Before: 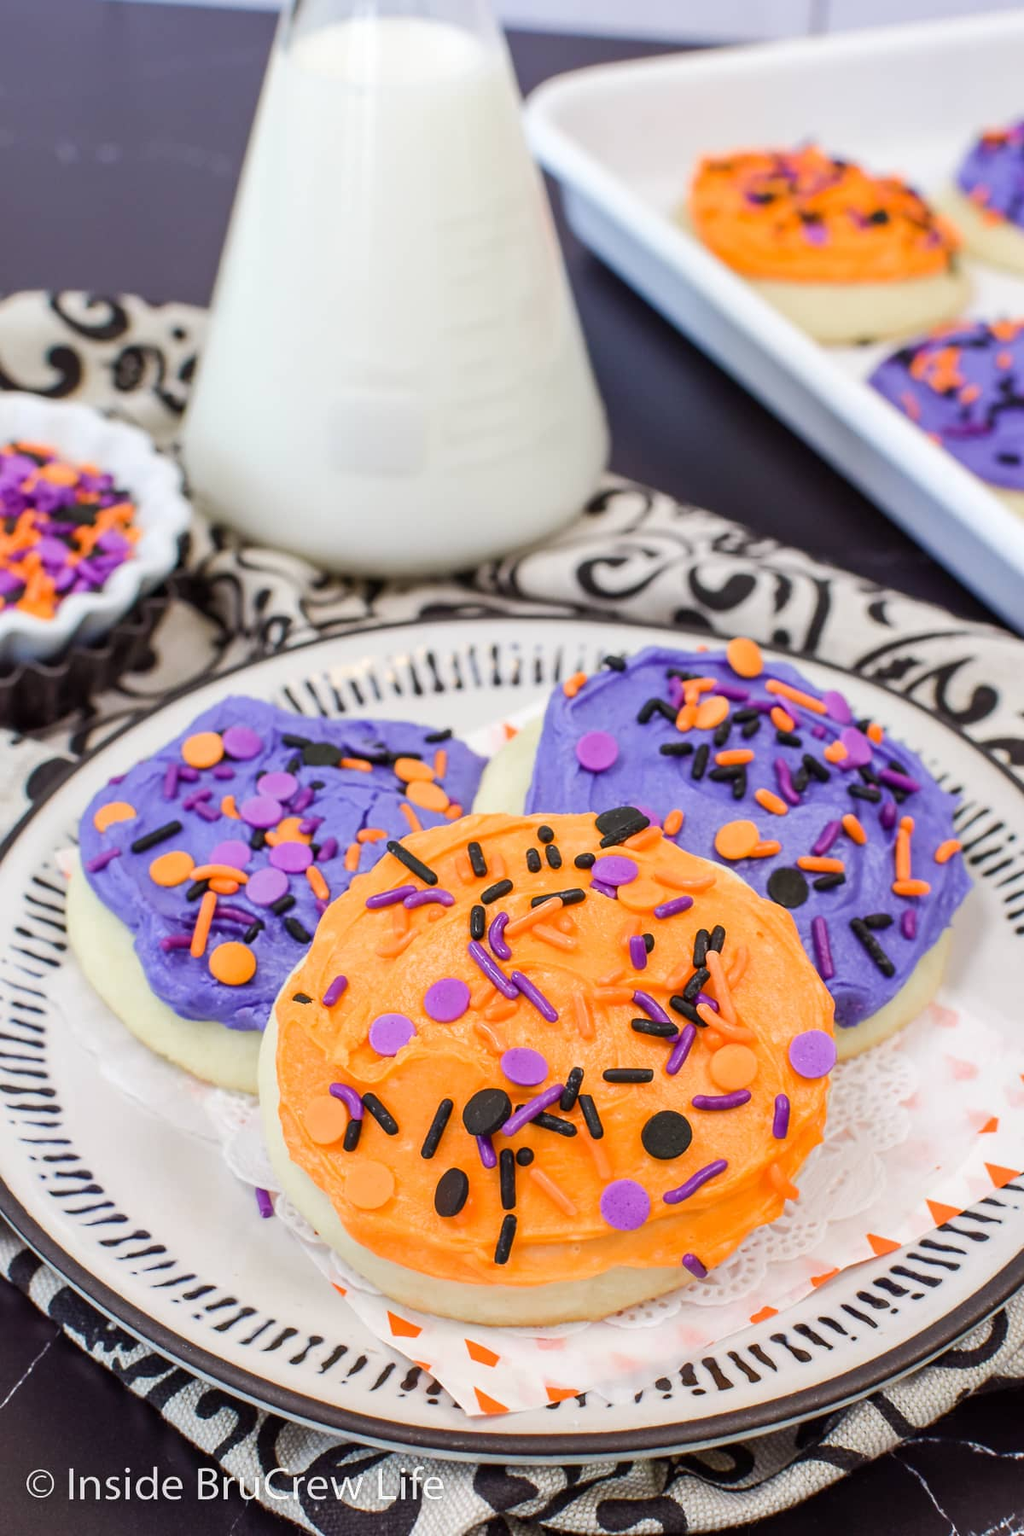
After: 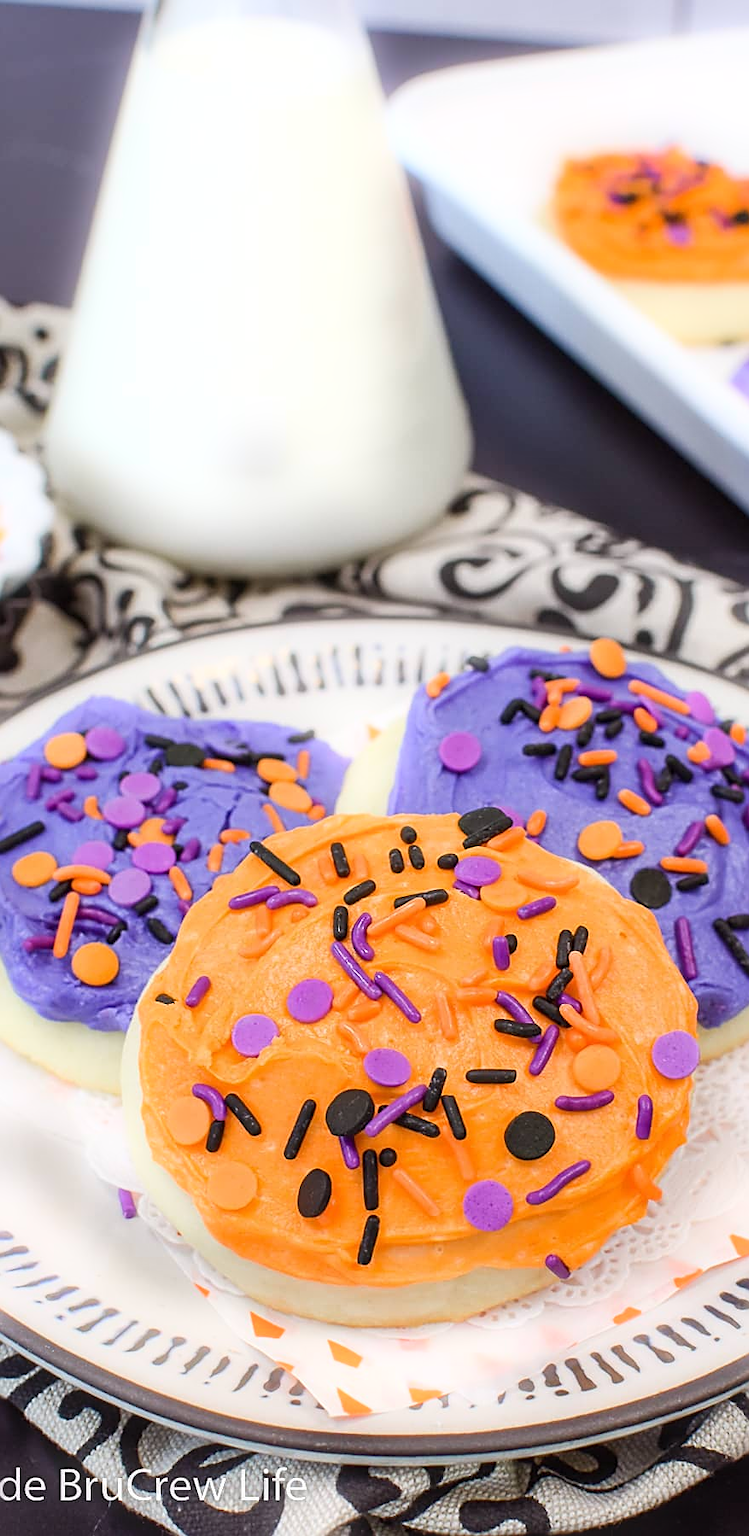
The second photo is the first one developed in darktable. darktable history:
crop: left 13.443%, right 13.31%
sharpen: on, module defaults
bloom: size 5%, threshold 95%, strength 15%
